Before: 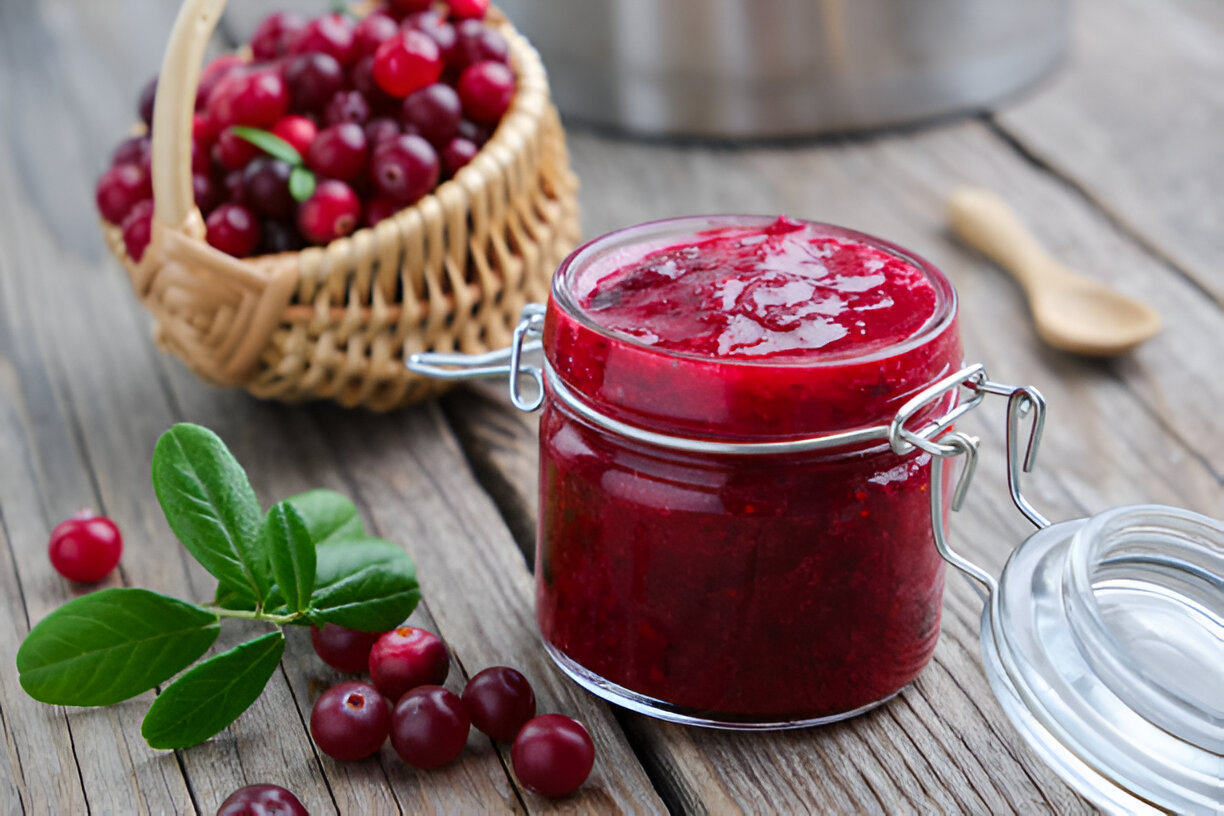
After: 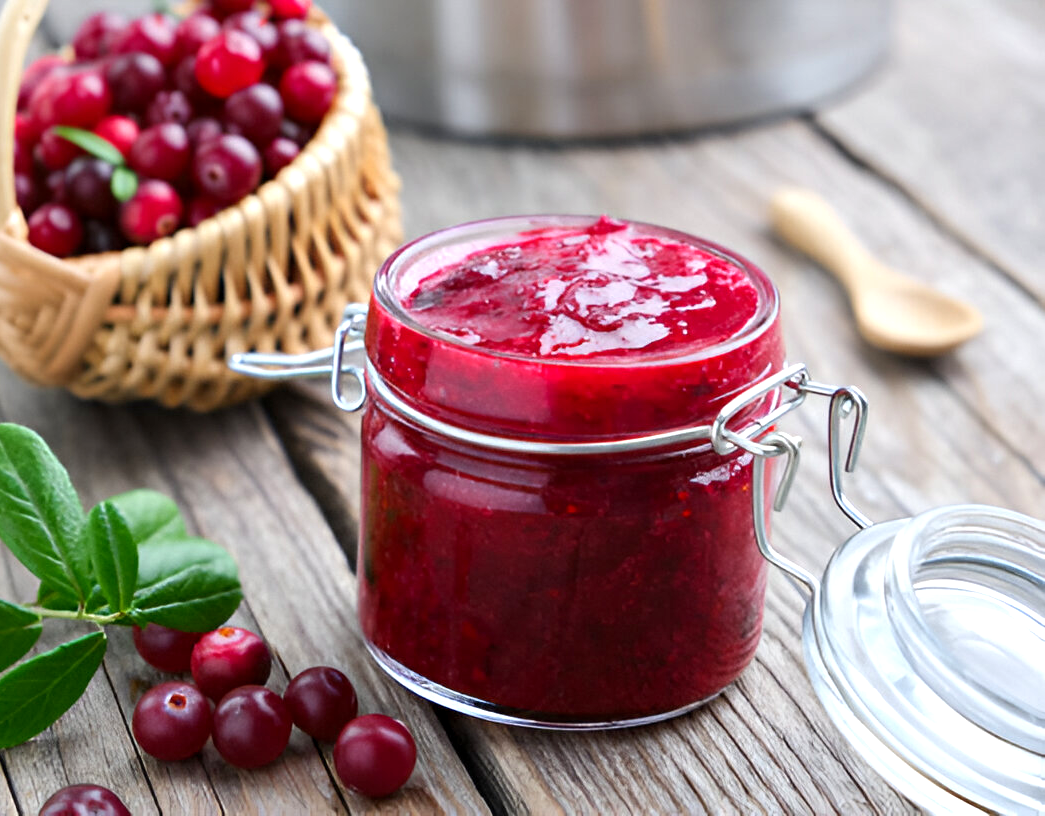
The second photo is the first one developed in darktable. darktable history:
exposure: black level correction 0.001, exposure 0.5 EV, compensate exposure bias true, compensate highlight preservation false
crop and rotate: left 14.584%
